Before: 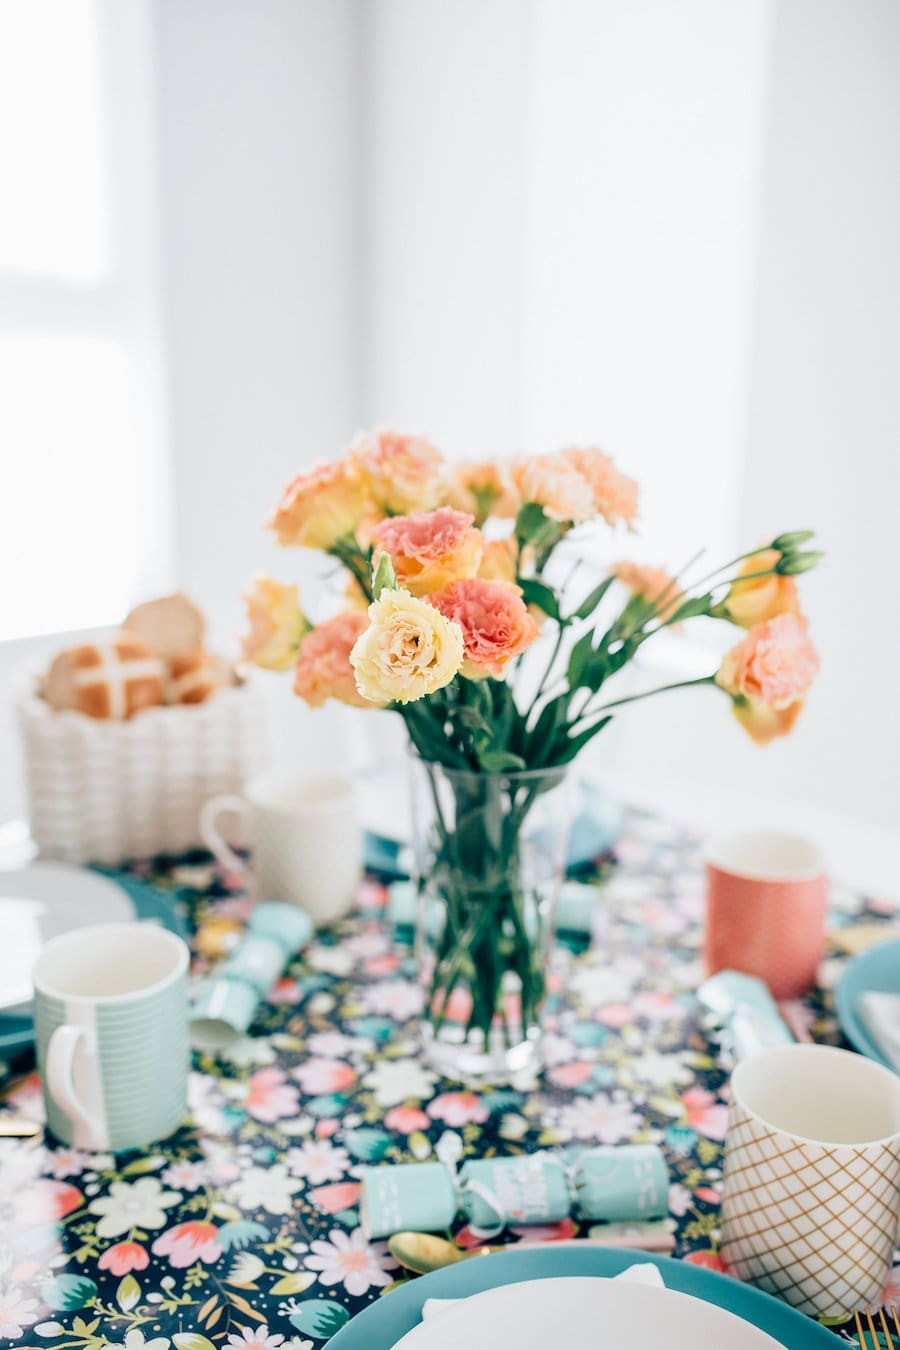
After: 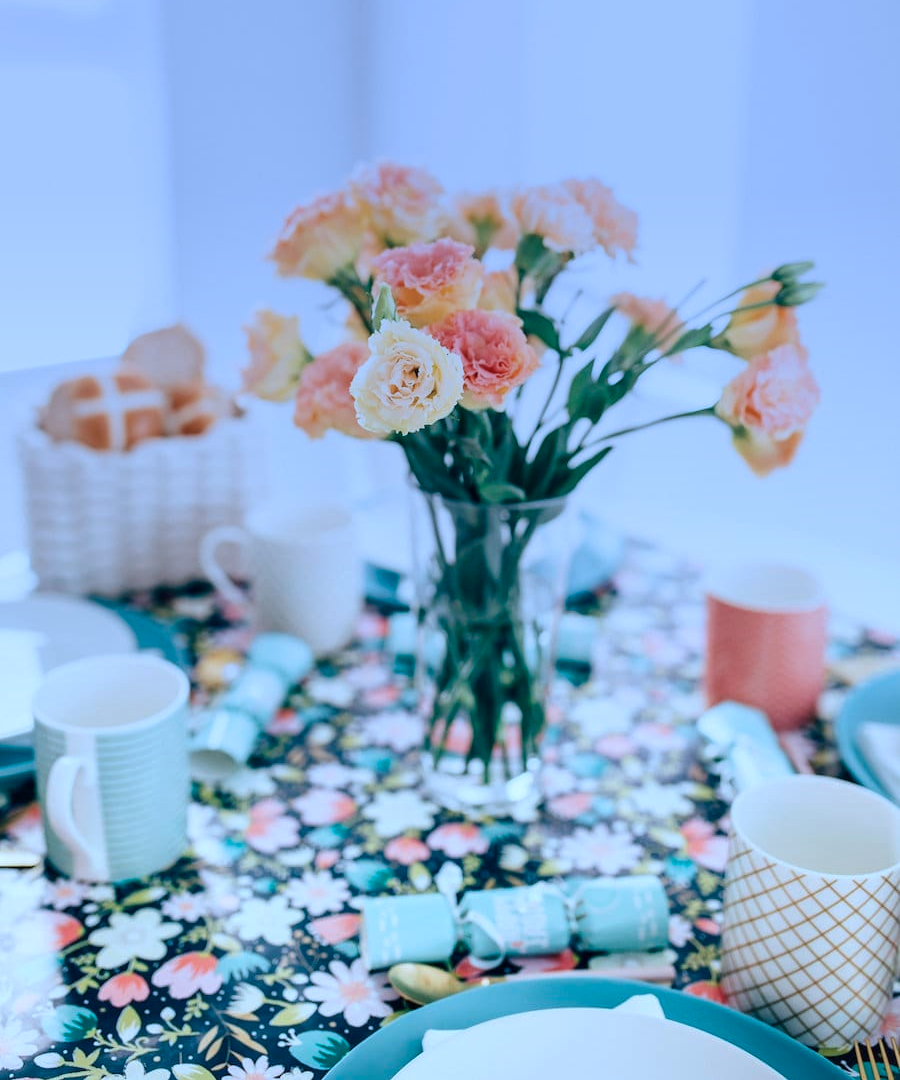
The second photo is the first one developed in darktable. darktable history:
graduated density: hue 238.83°, saturation 50%
crop and rotate: top 19.998%
color calibration: x 0.37, y 0.382, temperature 4313.32 K
color correction: highlights a* -4.18, highlights b* -10.81
